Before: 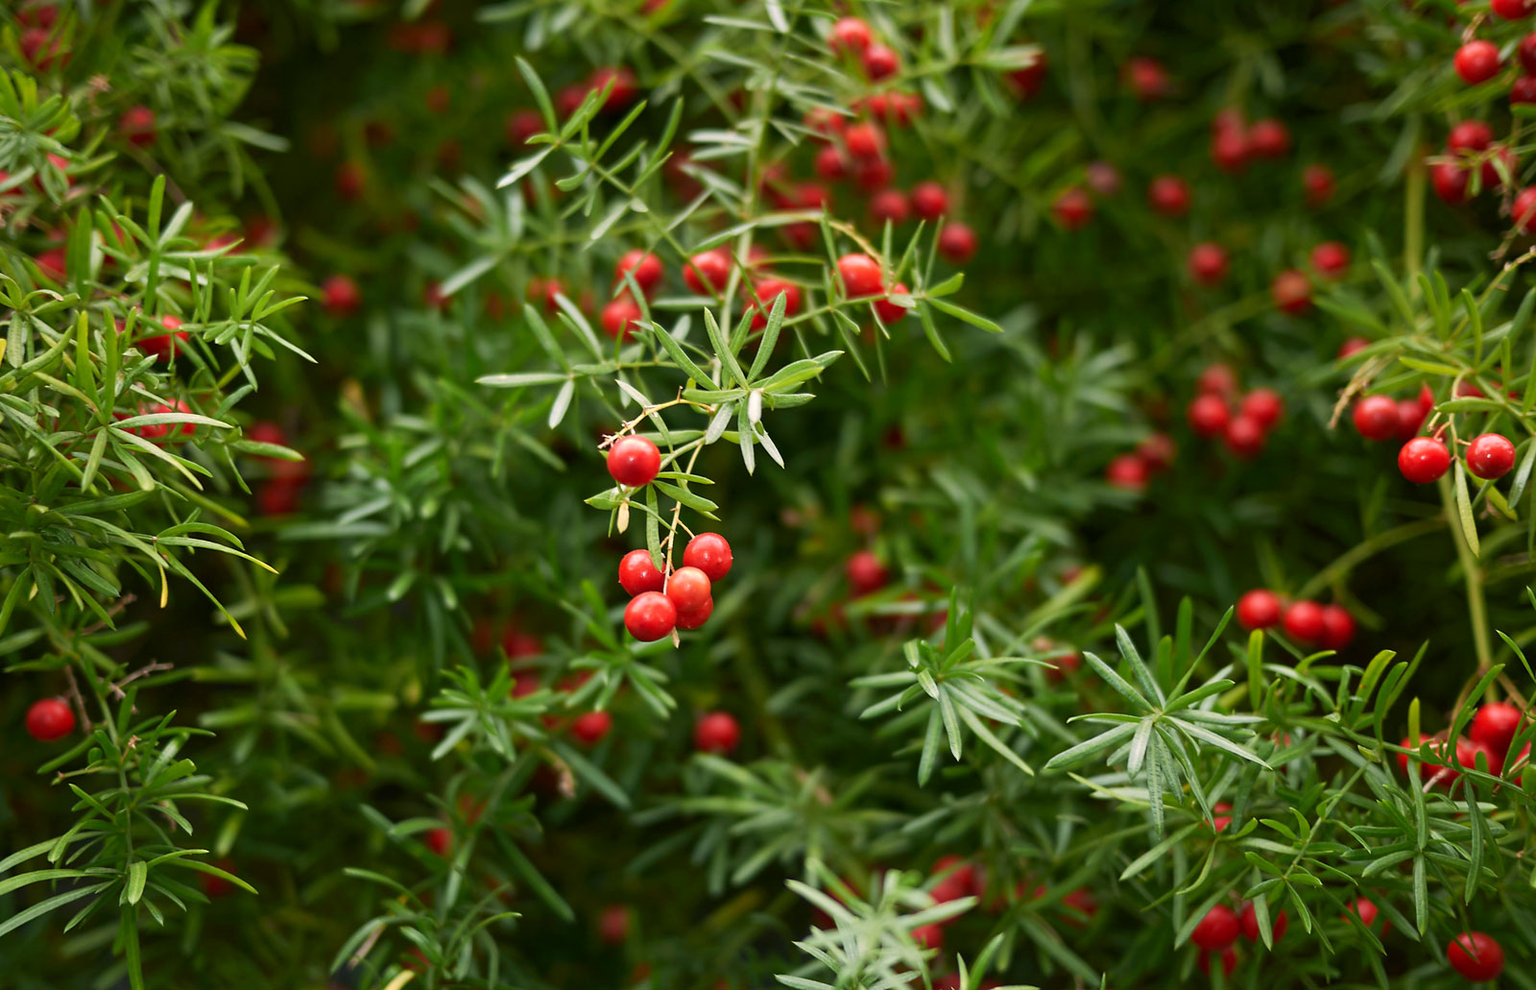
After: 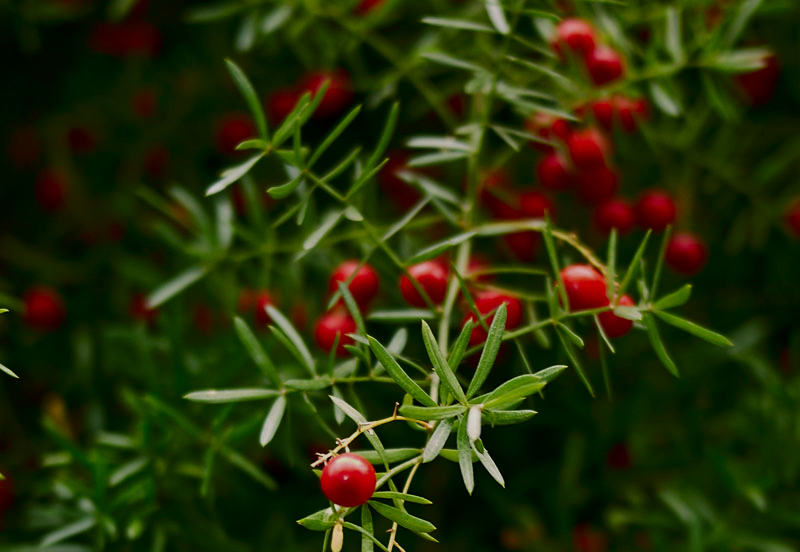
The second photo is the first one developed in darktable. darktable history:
exposure: black level correction 0, exposure -0.721 EV, compensate highlight preservation false
crop: left 19.556%, right 30.401%, bottom 46.458%
contrast brightness saturation: contrast 0.19, brightness -0.11, saturation 0.21
